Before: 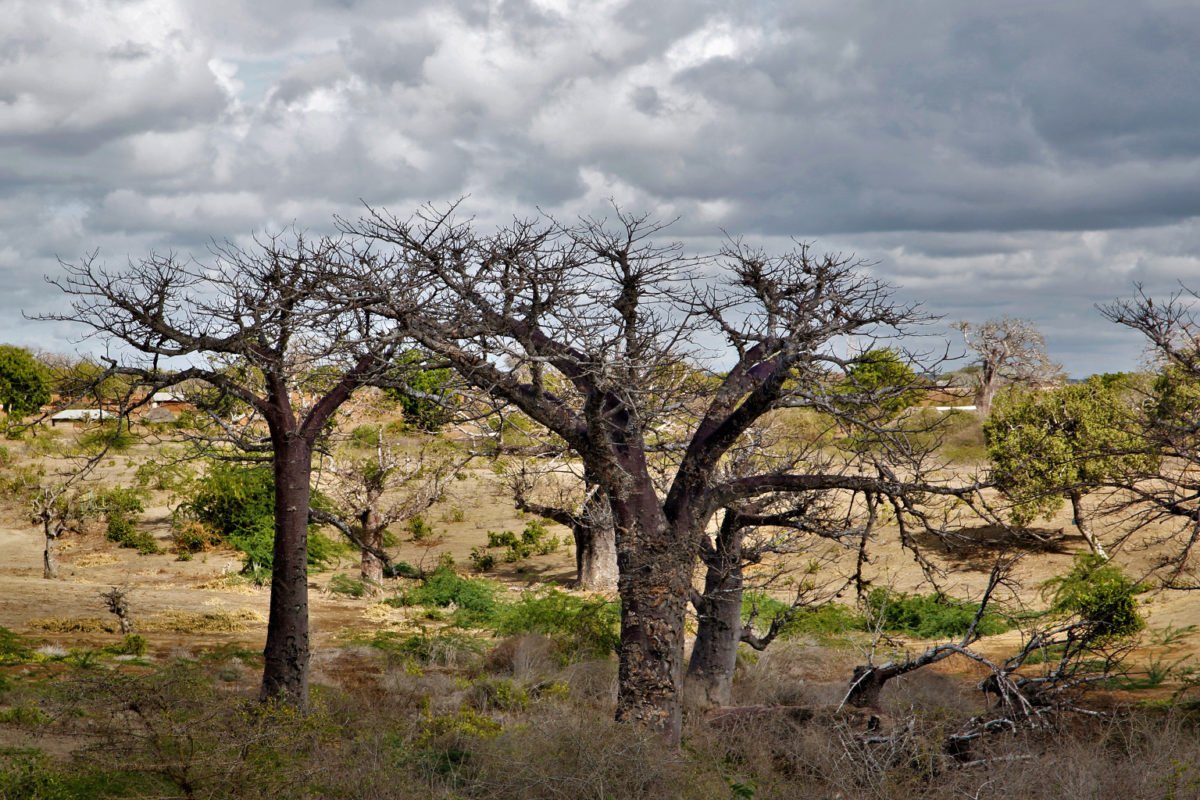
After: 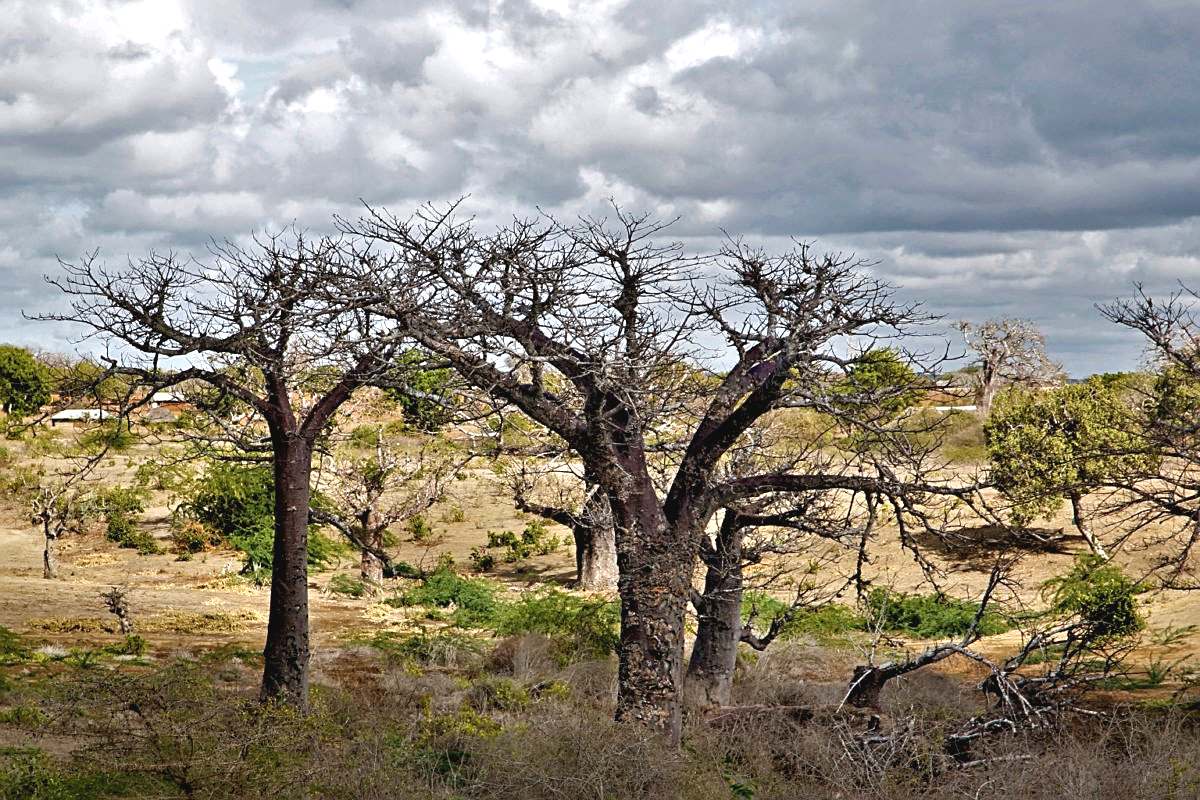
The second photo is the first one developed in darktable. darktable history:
contrast brightness saturation: saturation -0.15
haze removal: adaptive false
sharpen: on, module defaults
exposure: black level correction 0.005, exposure 0.409 EV, compensate highlight preservation false
color balance rgb: global offset › luminance 0.478%, global offset › hue 61.28°, perceptual saturation grading › global saturation 0.435%, global vibrance 14.695%
